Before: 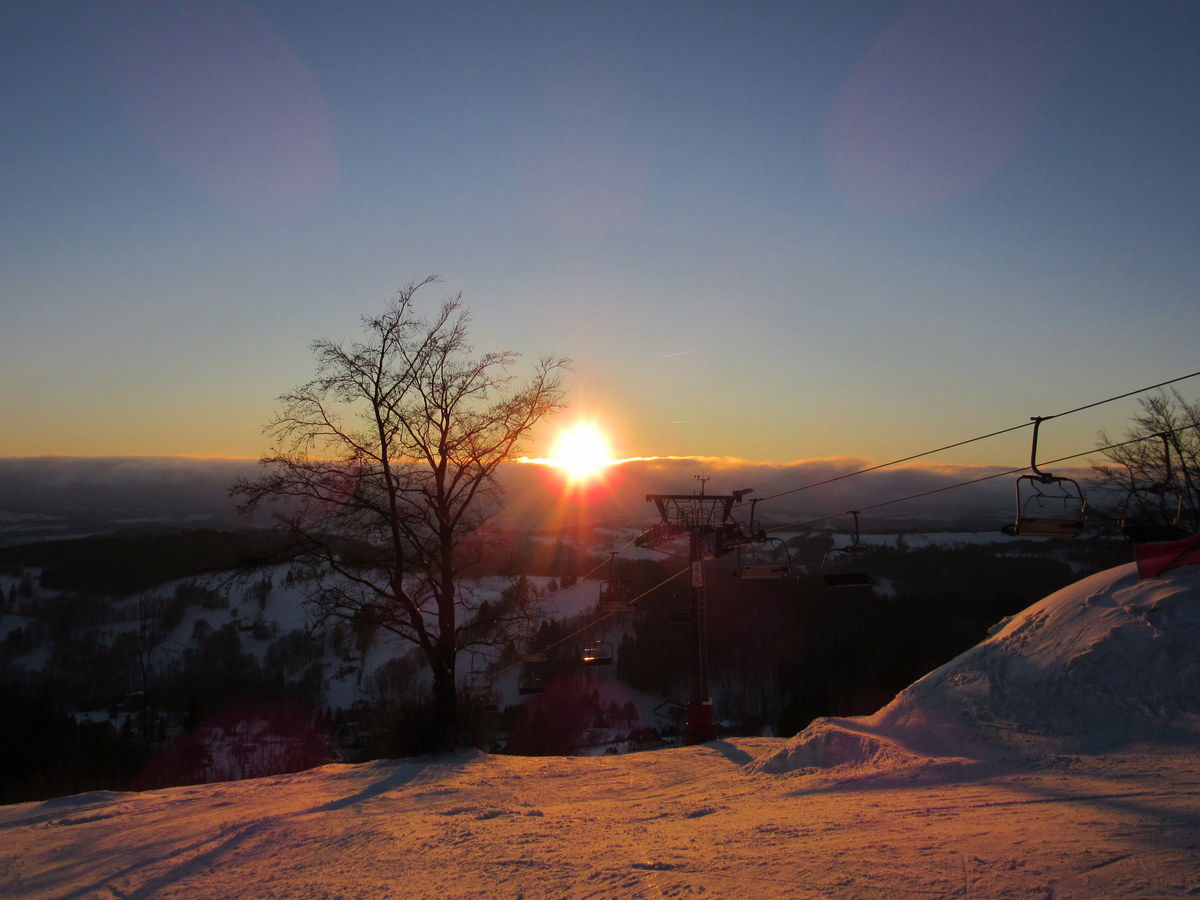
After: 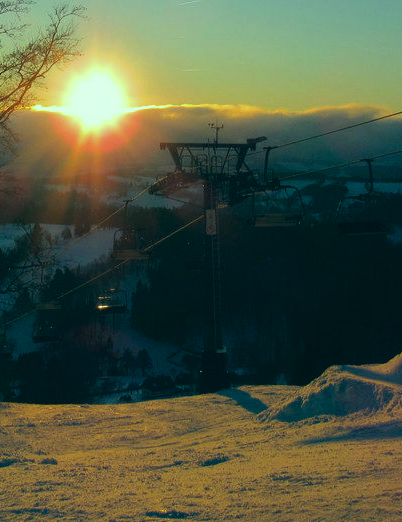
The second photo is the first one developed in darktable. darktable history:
crop: left 40.513%, top 39.178%, right 25.982%, bottom 2.816%
color correction: highlights a* -19.68, highlights b* 9.8, shadows a* -20.79, shadows b* -11.43
